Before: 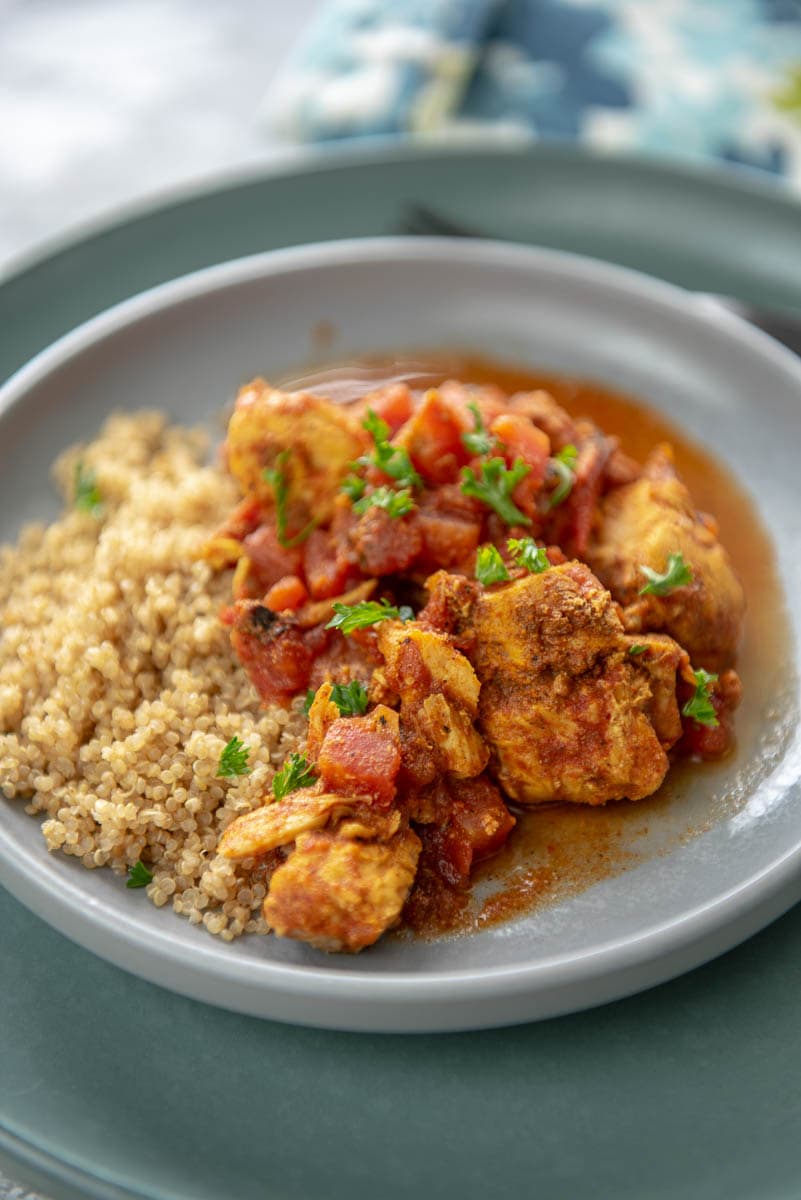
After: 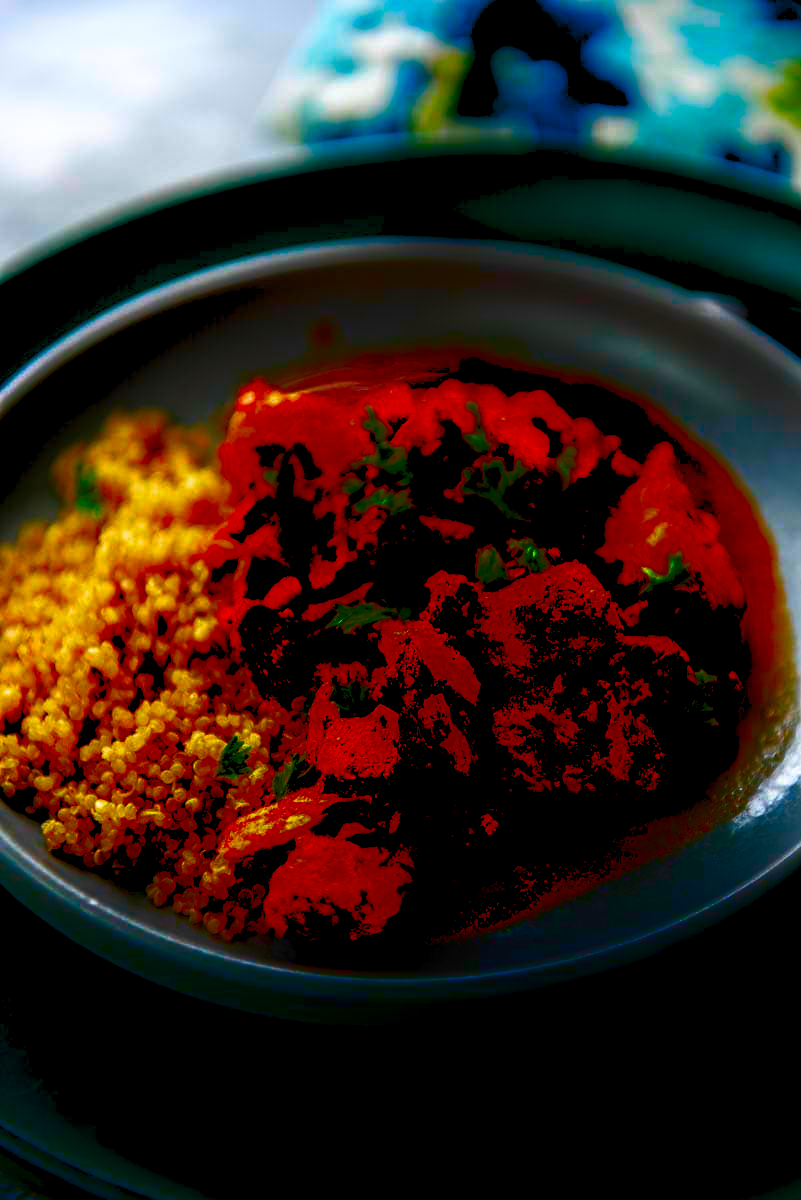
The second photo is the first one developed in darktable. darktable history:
levels: levels [0.093, 0.434, 0.988]
color balance rgb: linear chroma grading › global chroma 15%, perceptual saturation grading › global saturation 30%
shadows and highlights: shadows -90, highlights 90, soften with gaussian
contrast brightness saturation: brightness -1, saturation 1
